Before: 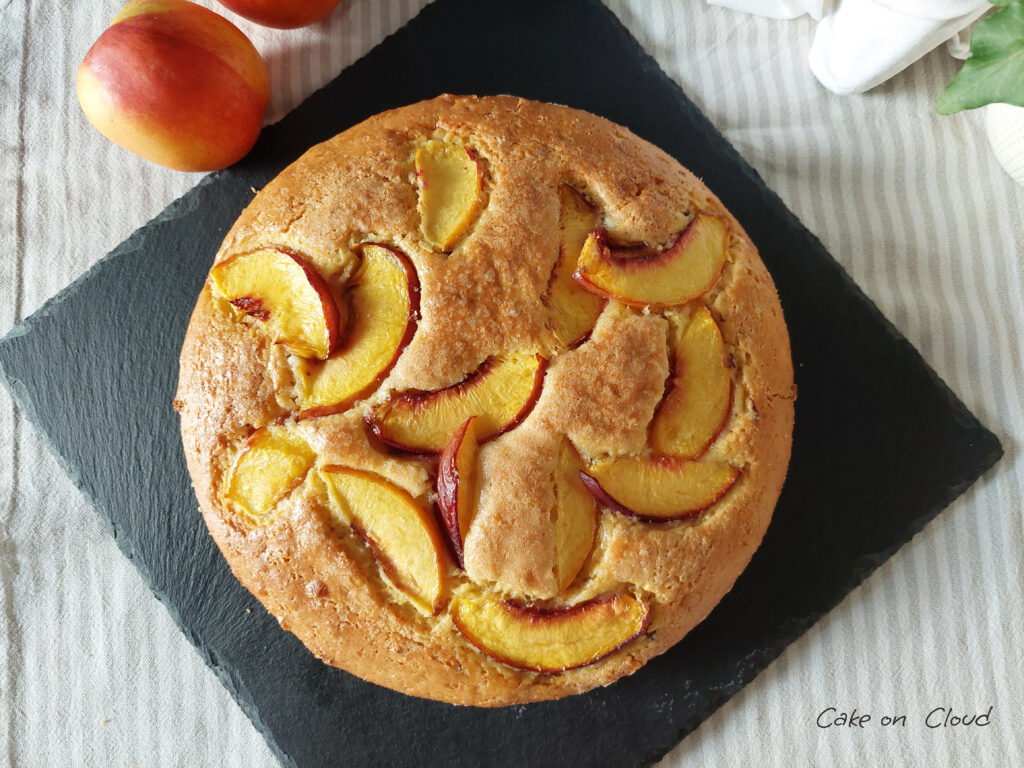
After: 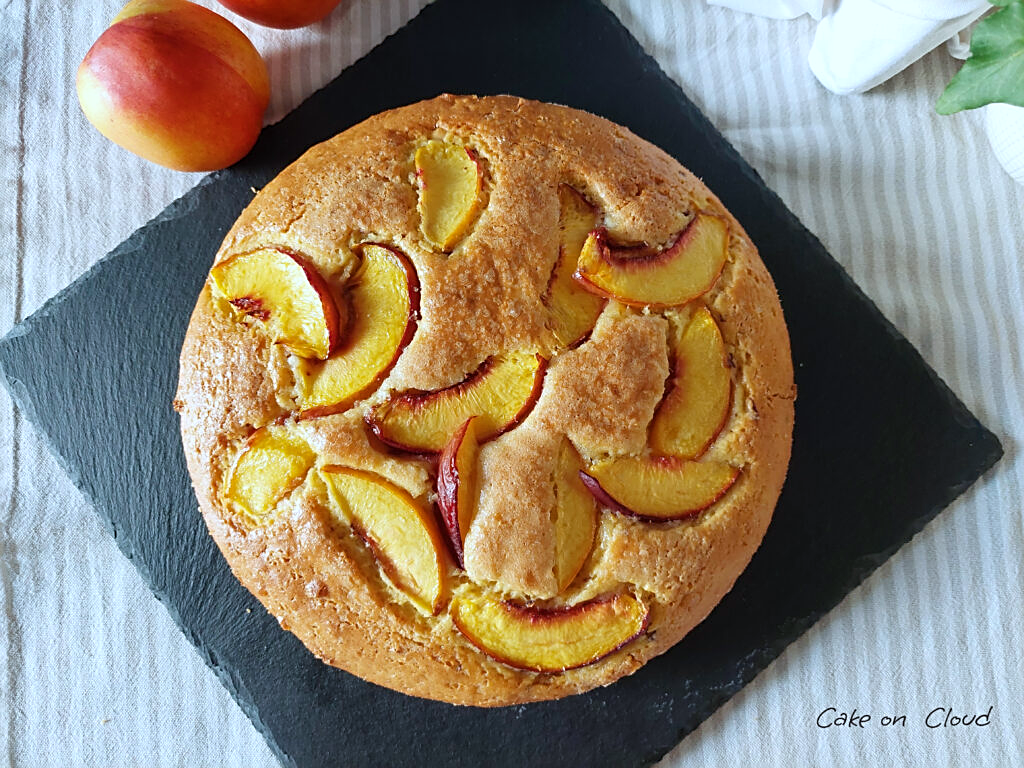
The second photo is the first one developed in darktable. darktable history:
color balance rgb: perceptual saturation grading › global saturation 10%, global vibrance 10%
sharpen: on, module defaults
color calibration: x 0.37, y 0.377, temperature 4289.93 K
